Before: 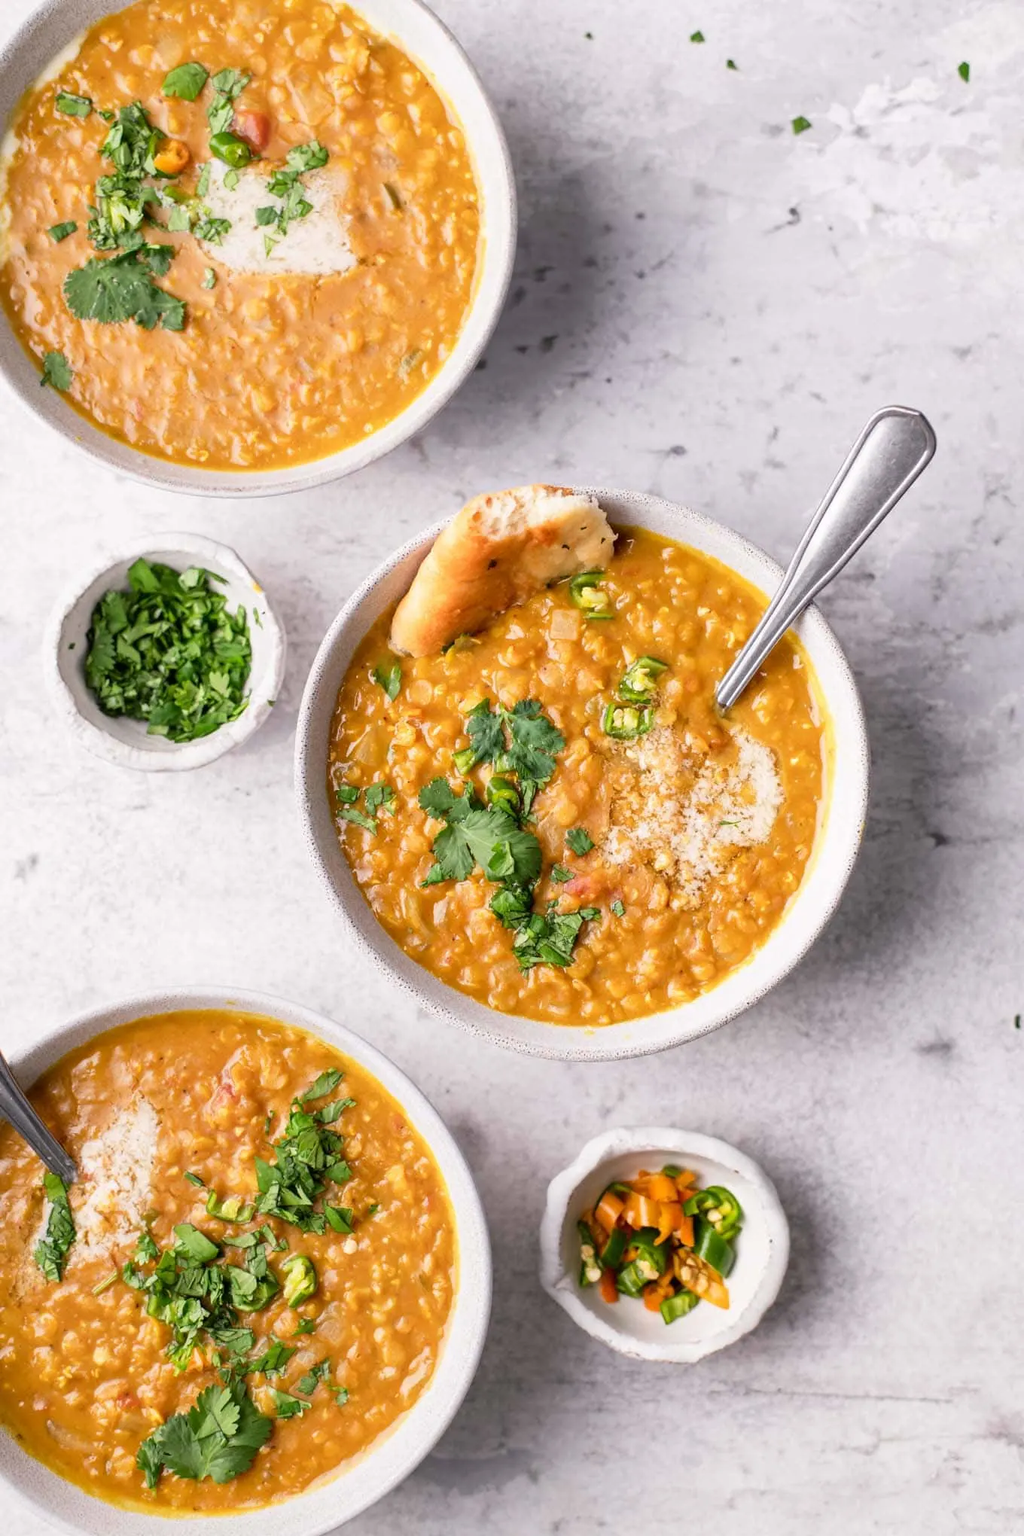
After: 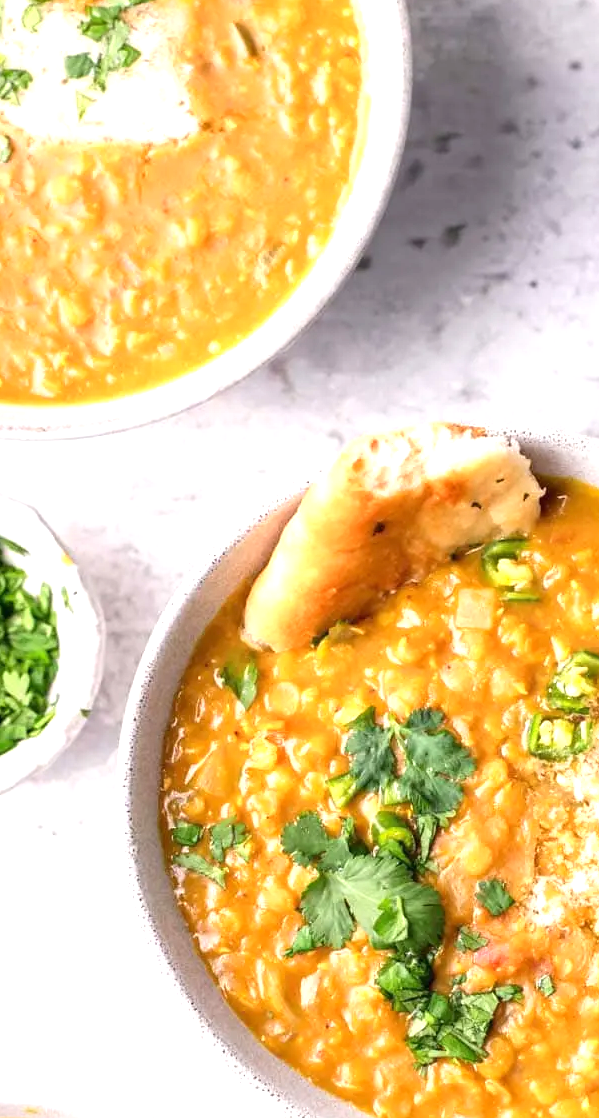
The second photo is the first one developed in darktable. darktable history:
exposure: black level correction 0, exposure 0.7 EV, compensate exposure bias true, compensate highlight preservation false
crop: left 20.248%, top 10.86%, right 35.675%, bottom 34.321%
